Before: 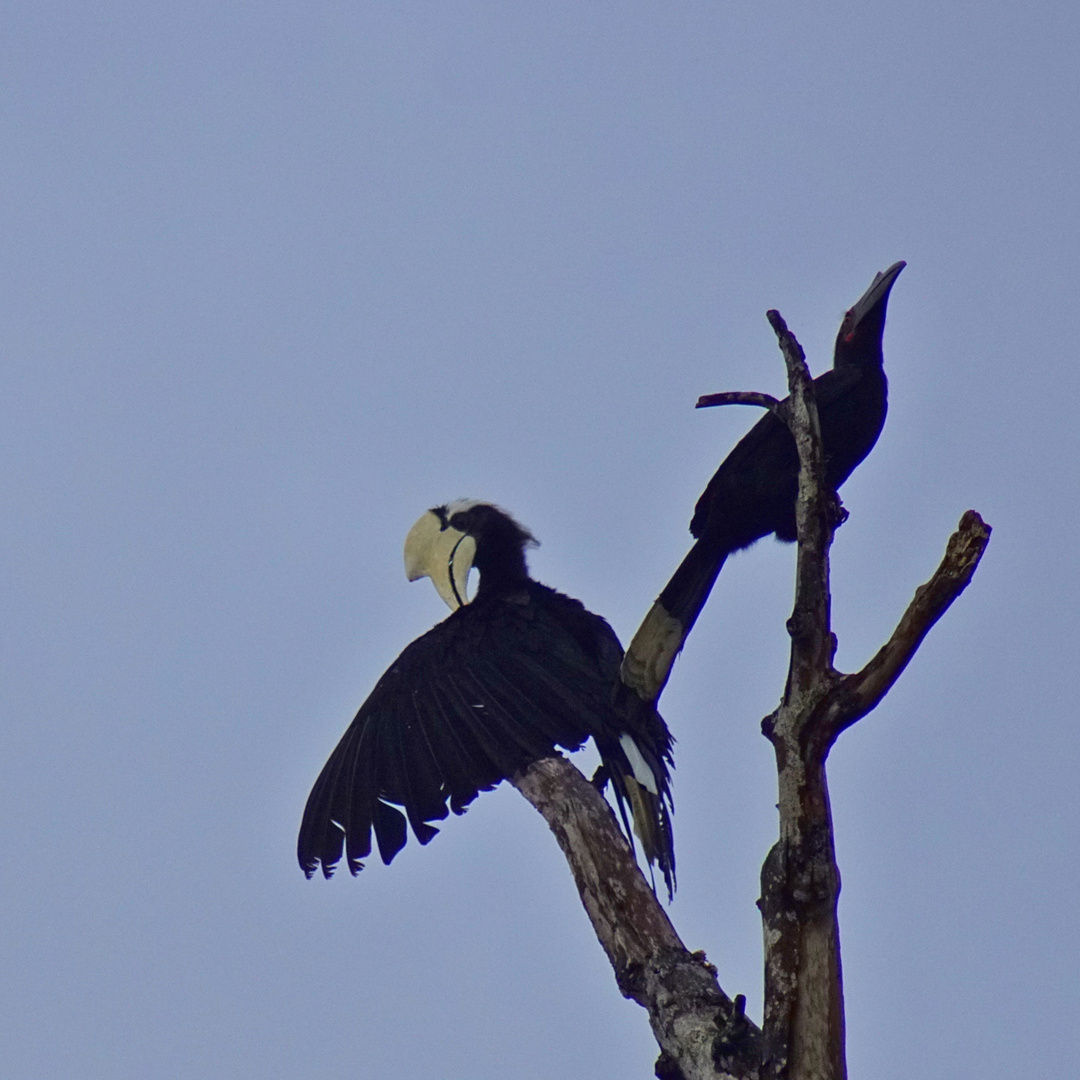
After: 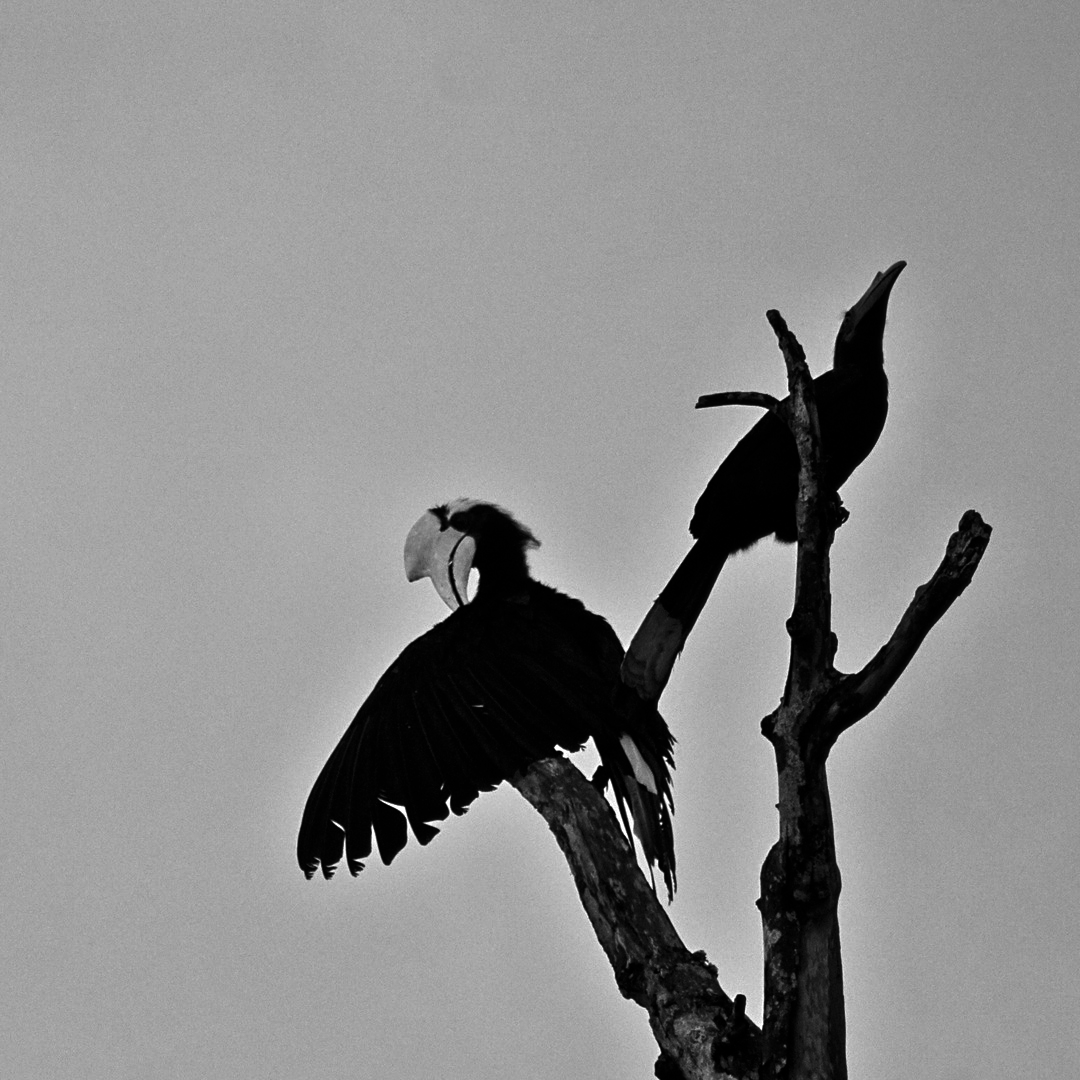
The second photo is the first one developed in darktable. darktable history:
contrast brightness saturation: contrast -0.03, brightness -0.59, saturation -1
exposure: exposure 1 EV, compensate highlight preservation false
